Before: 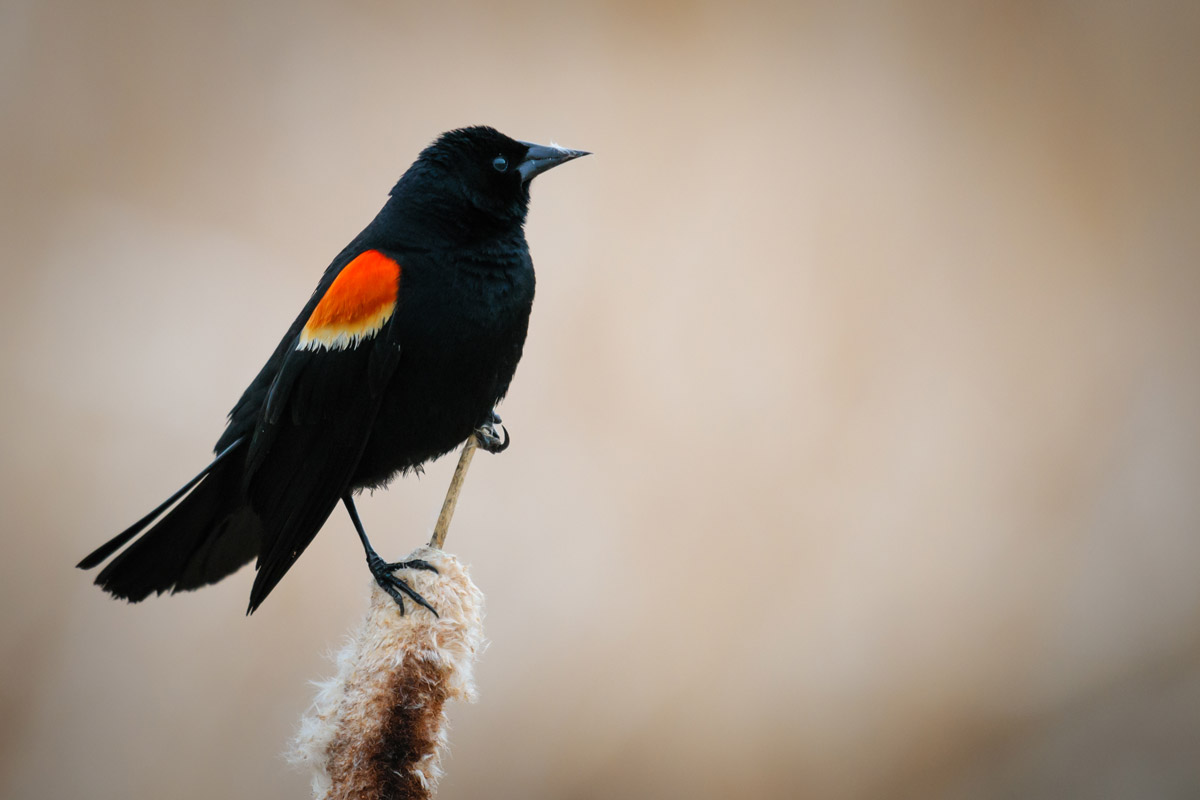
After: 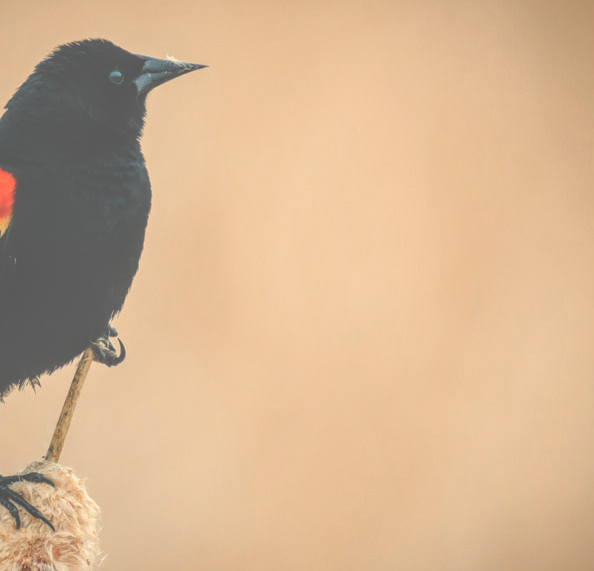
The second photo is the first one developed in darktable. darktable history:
exposure: black level correction -0.062, exposure -0.05 EV, compensate highlight preservation false
white balance: red 1.123, blue 0.83
crop: left 32.075%, top 10.976%, right 18.355%, bottom 17.596%
local contrast: highlights 66%, shadows 33%, detail 166%, midtone range 0.2
